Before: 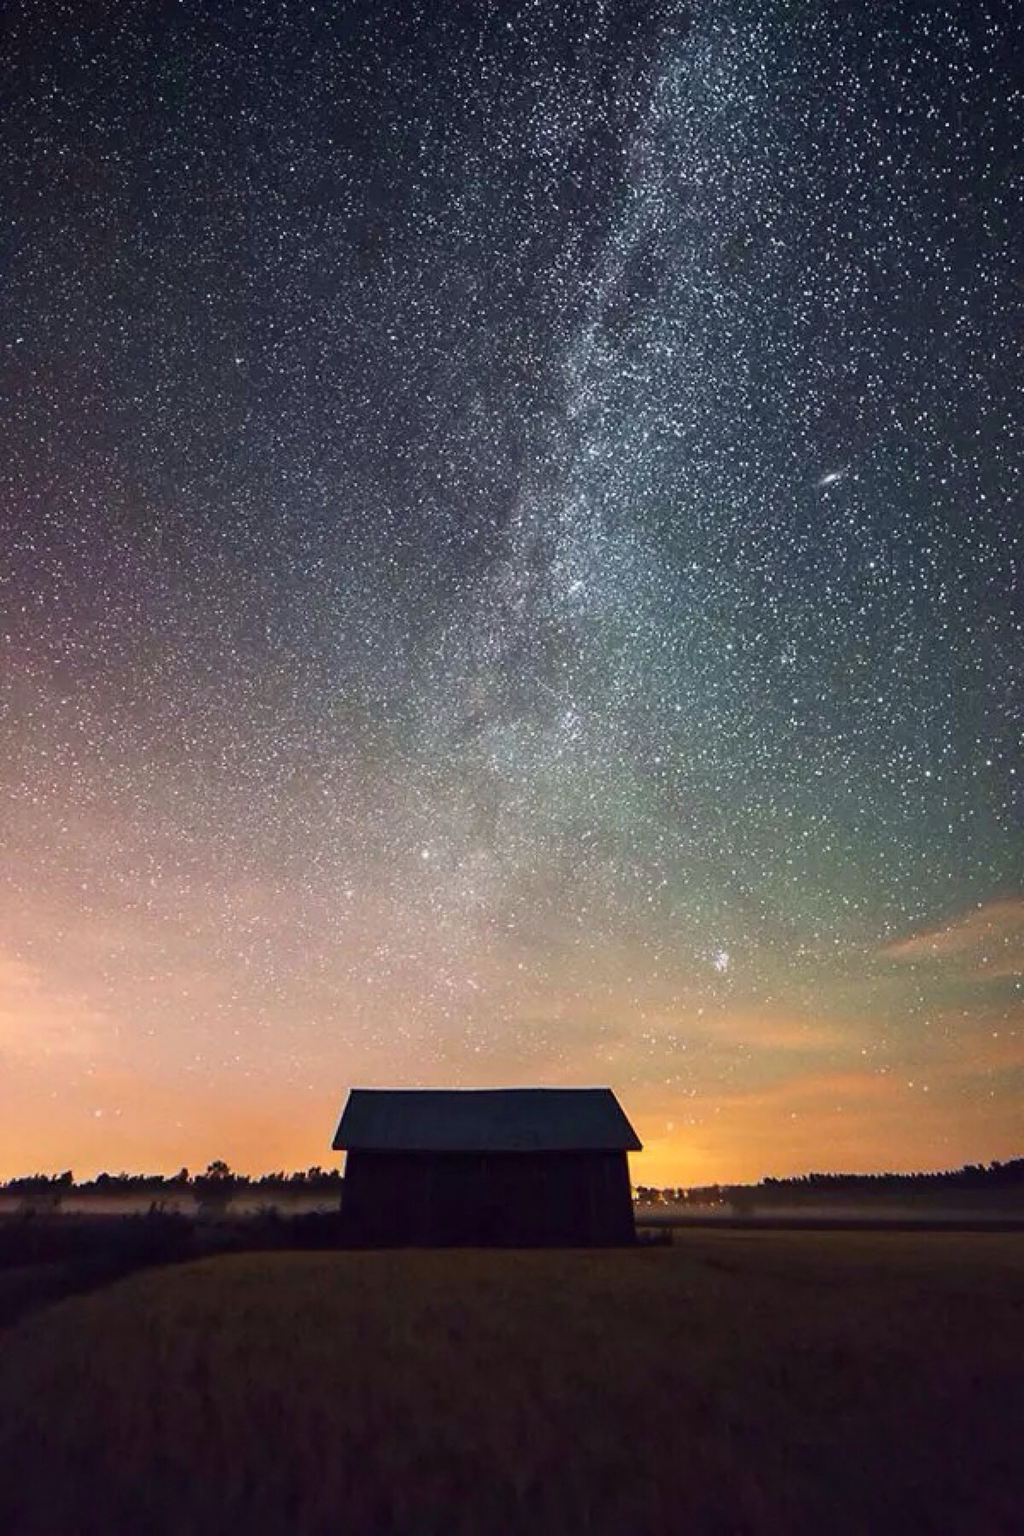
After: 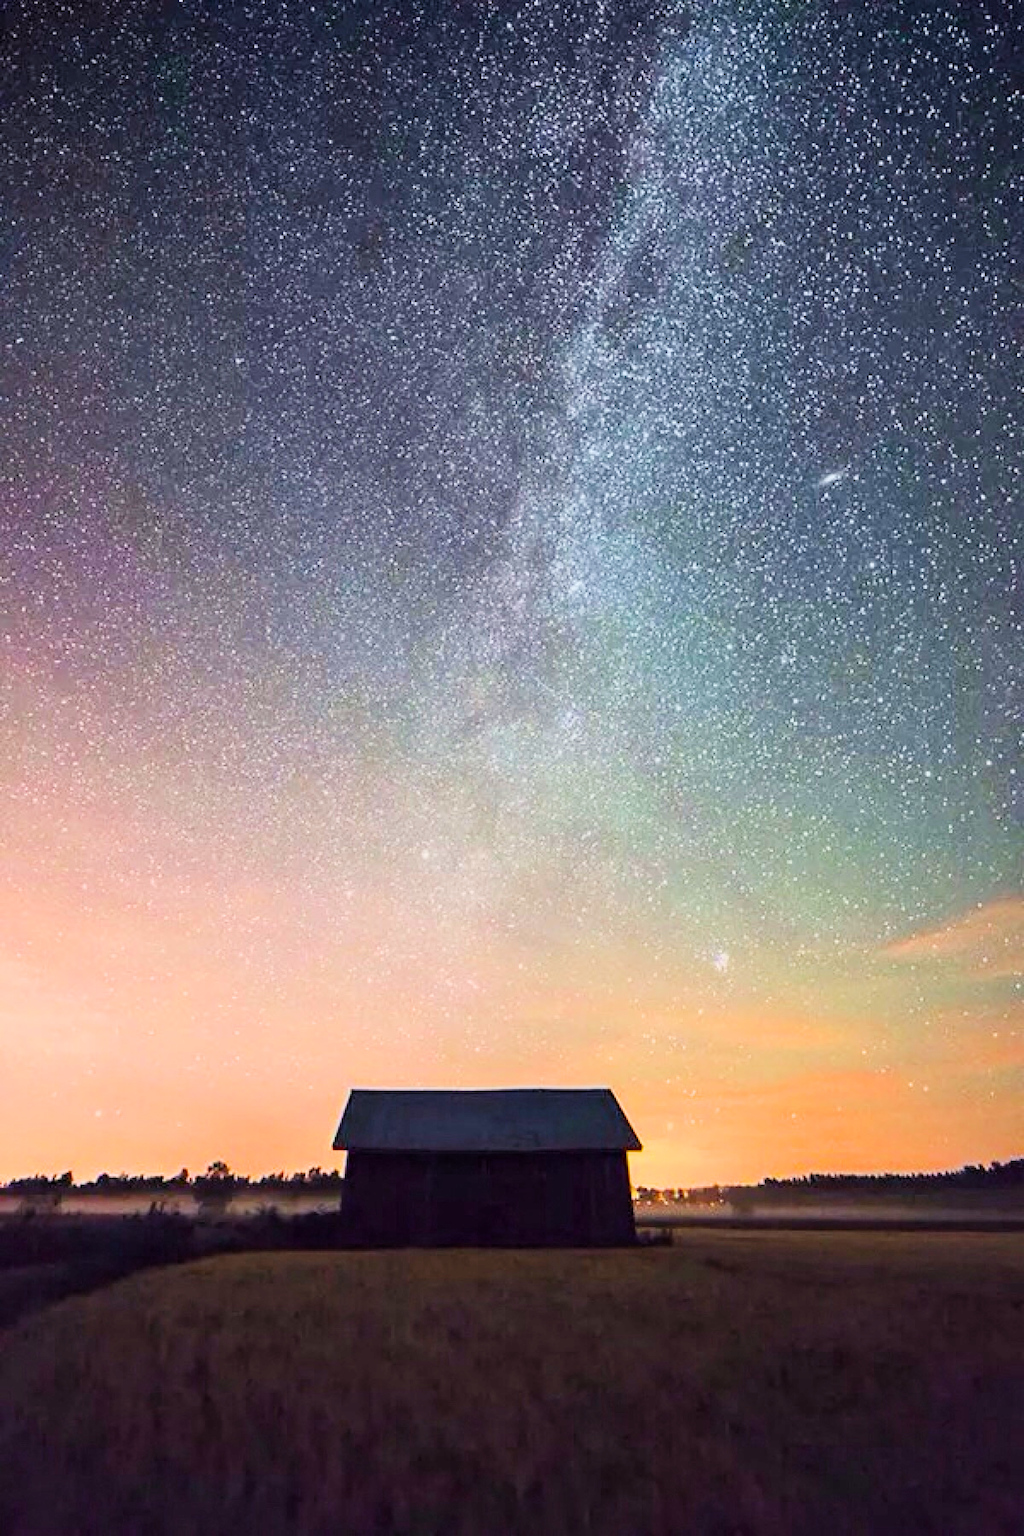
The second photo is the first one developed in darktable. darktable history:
contrast brightness saturation: contrast 0.04, saturation 0.16
filmic rgb: black relative exposure -7.15 EV, white relative exposure 5.36 EV, hardness 3.02, color science v6 (2022)
exposure: black level correction 0, exposure 1.5 EV, compensate exposure bias true, compensate highlight preservation false
levels: levels [0, 0.51, 1]
